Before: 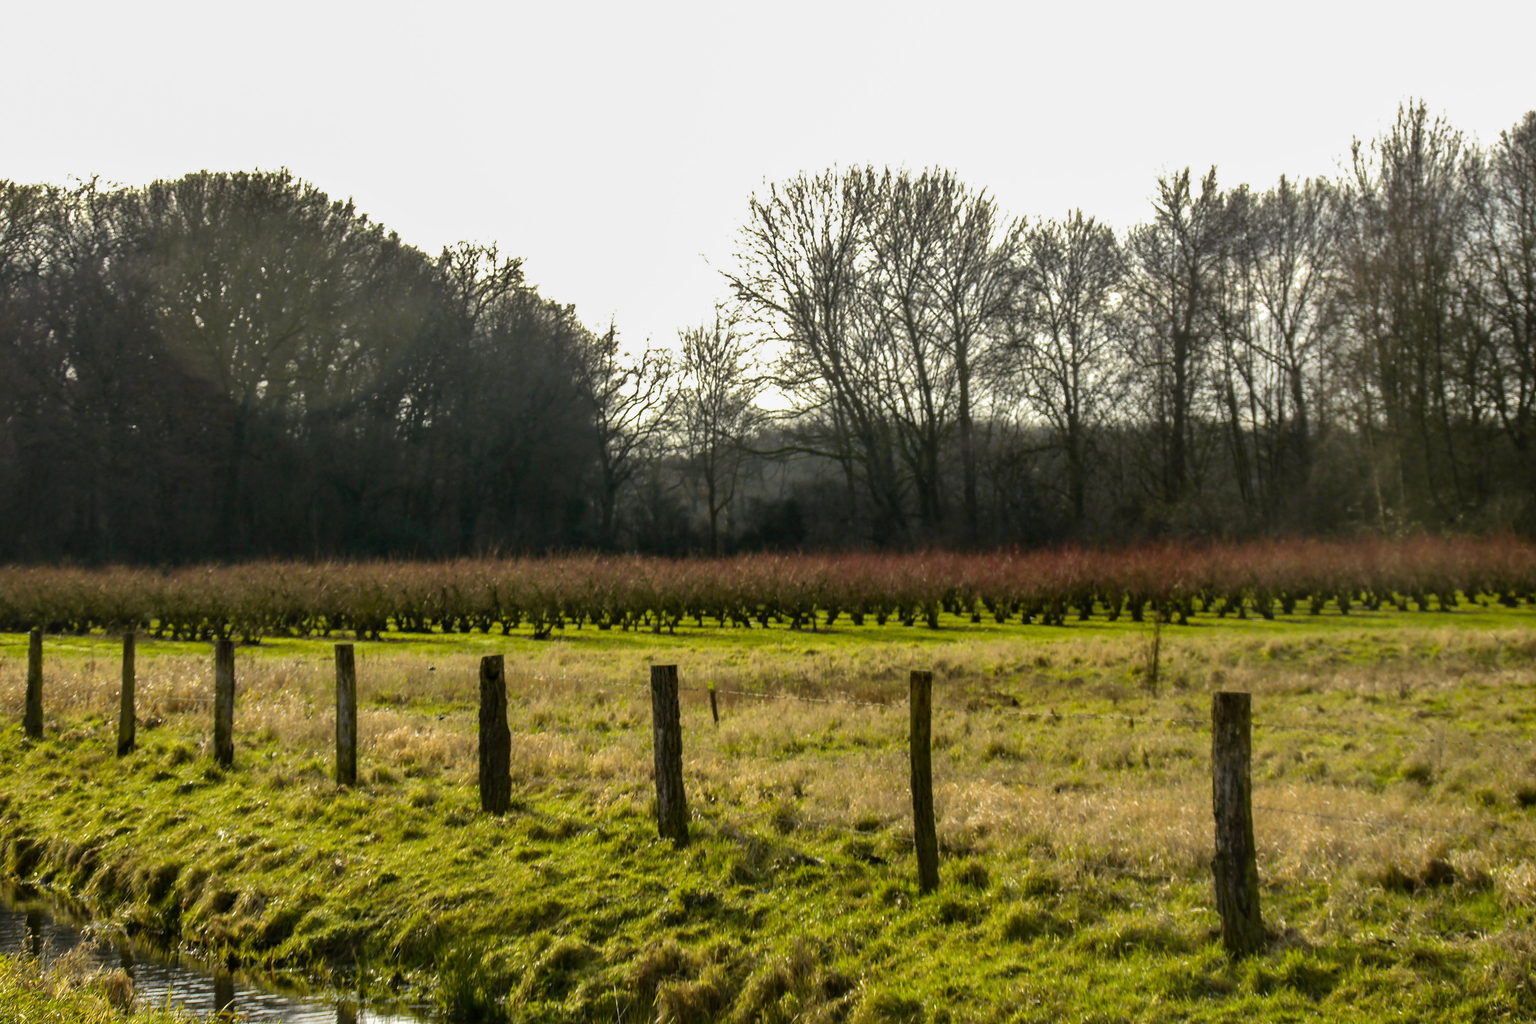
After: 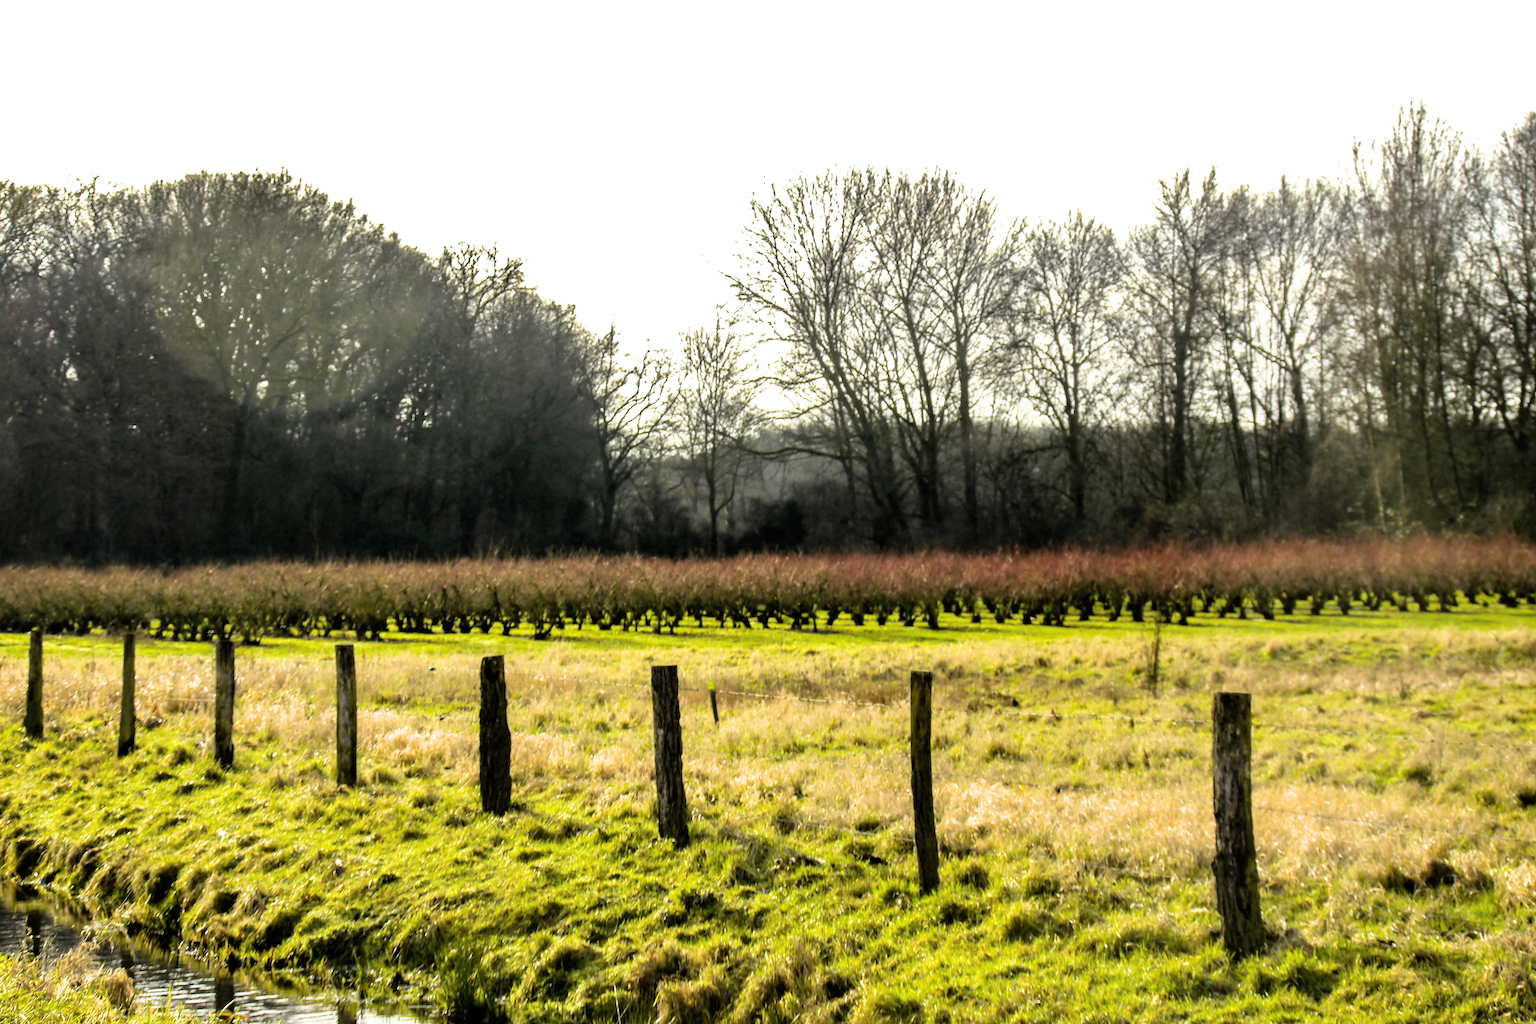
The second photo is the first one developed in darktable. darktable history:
filmic rgb: black relative exposure -5.15 EV, white relative exposure 3.21 EV, hardness 3.44, contrast 1.184, highlights saturation mix -49.95%
exposure: black level correction 0, exposure 1.125 EV, compensate highlight preservation false
